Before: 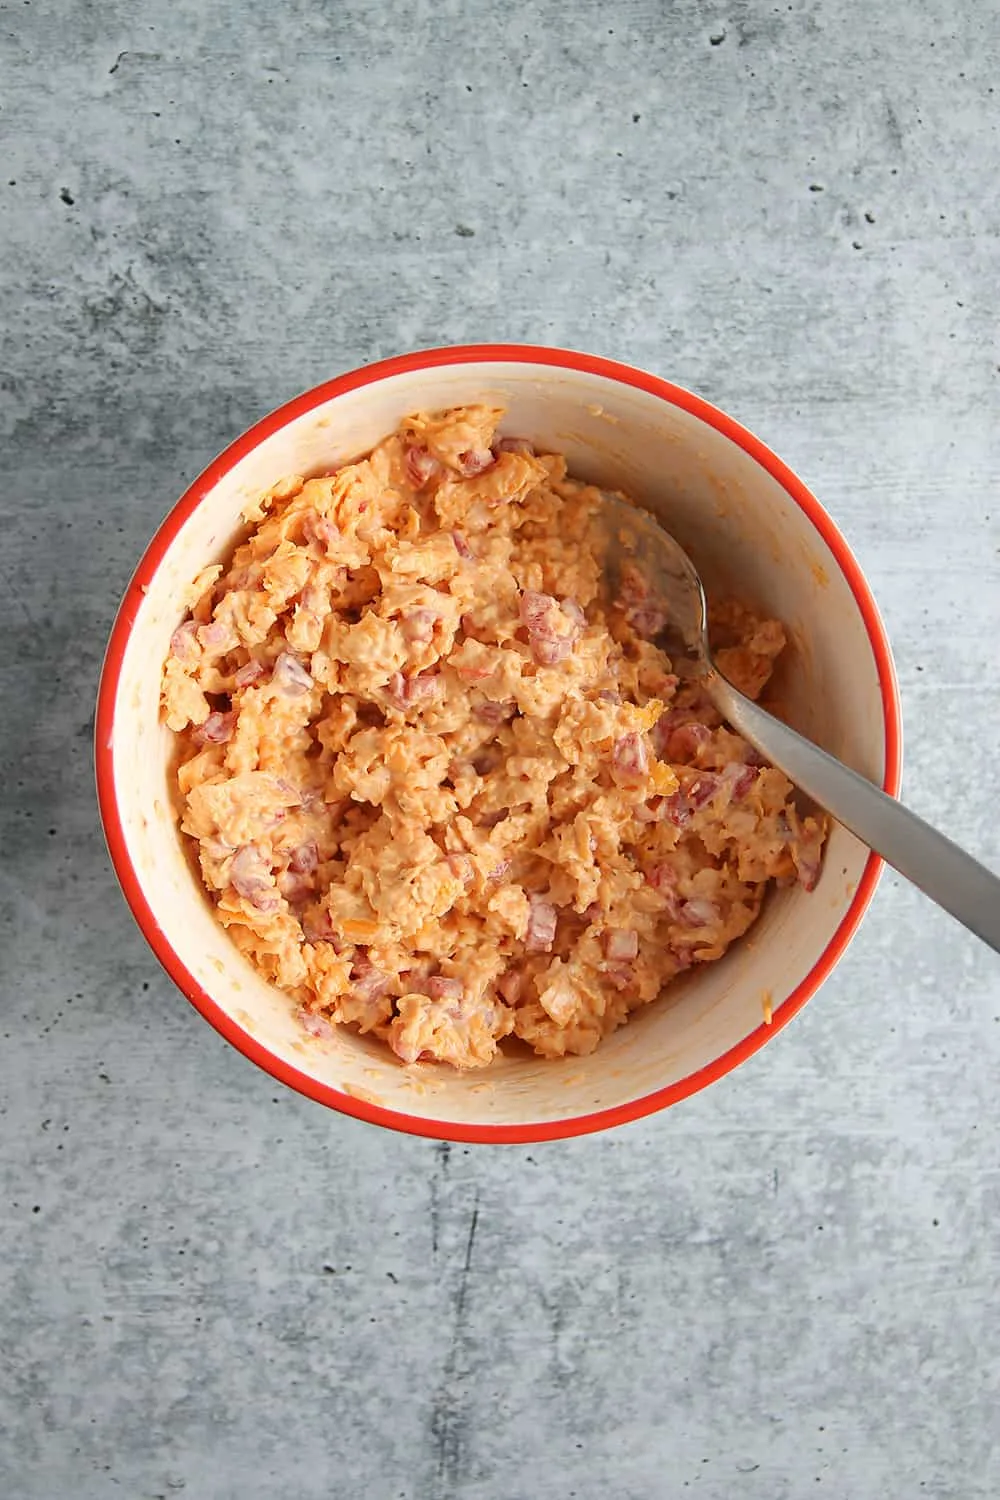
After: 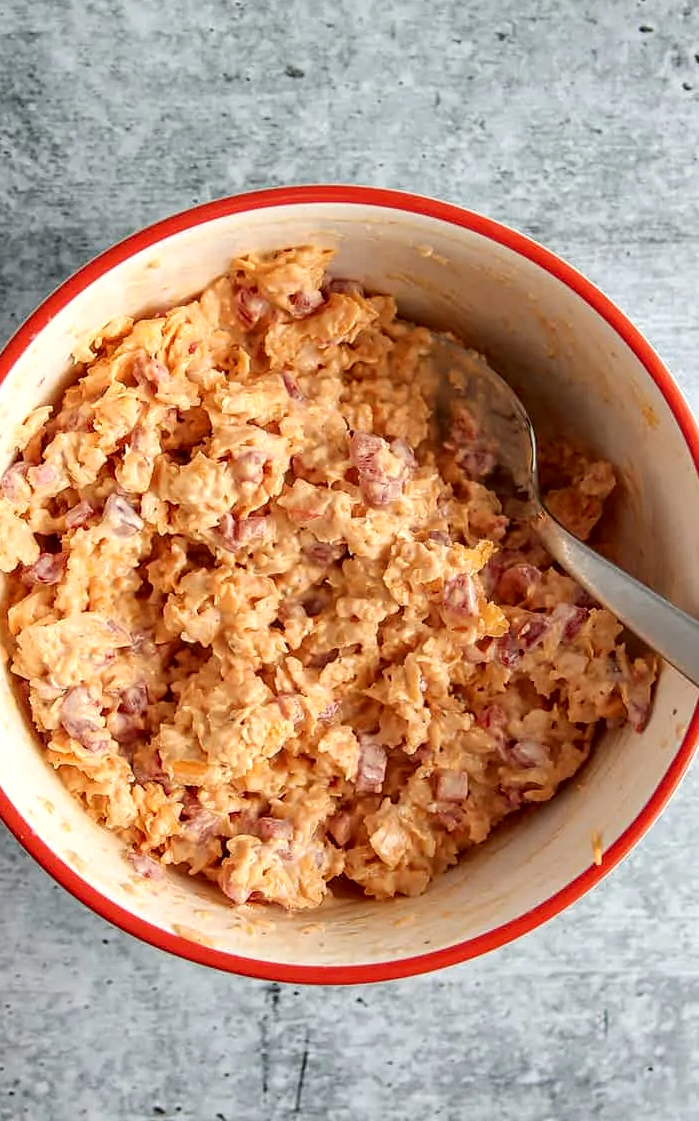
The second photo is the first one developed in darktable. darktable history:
crop and rotate: left 17.046%, top 10.659%, right 12.989%, bottom 14.553%
local contrast: highlights 59%, detail 145%
